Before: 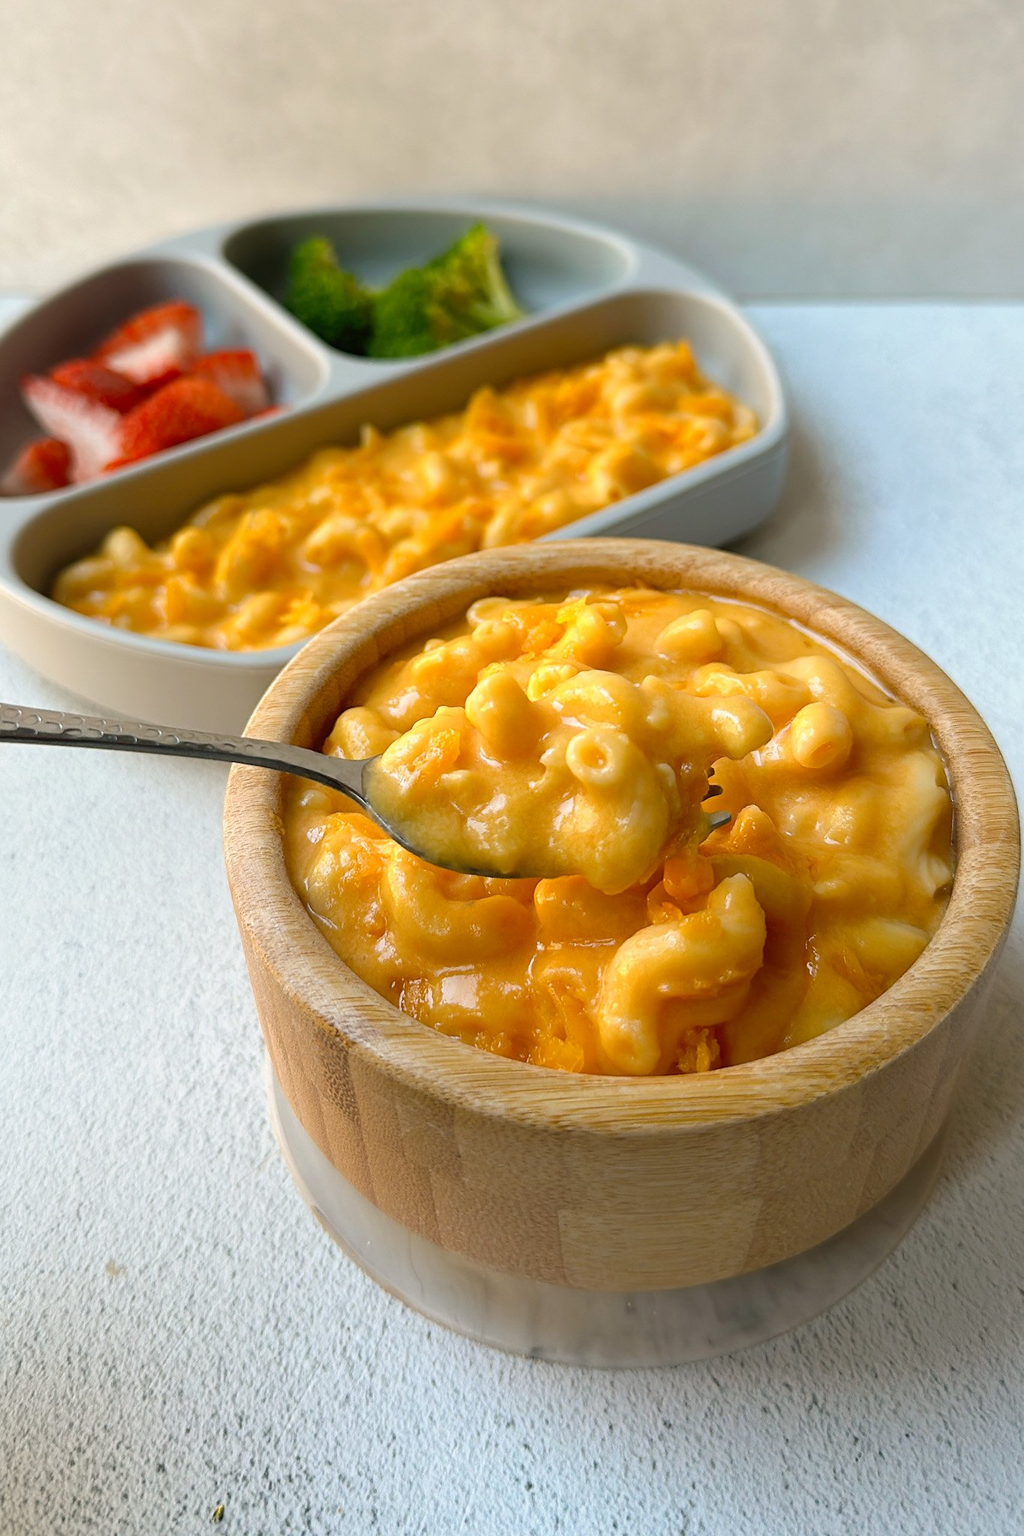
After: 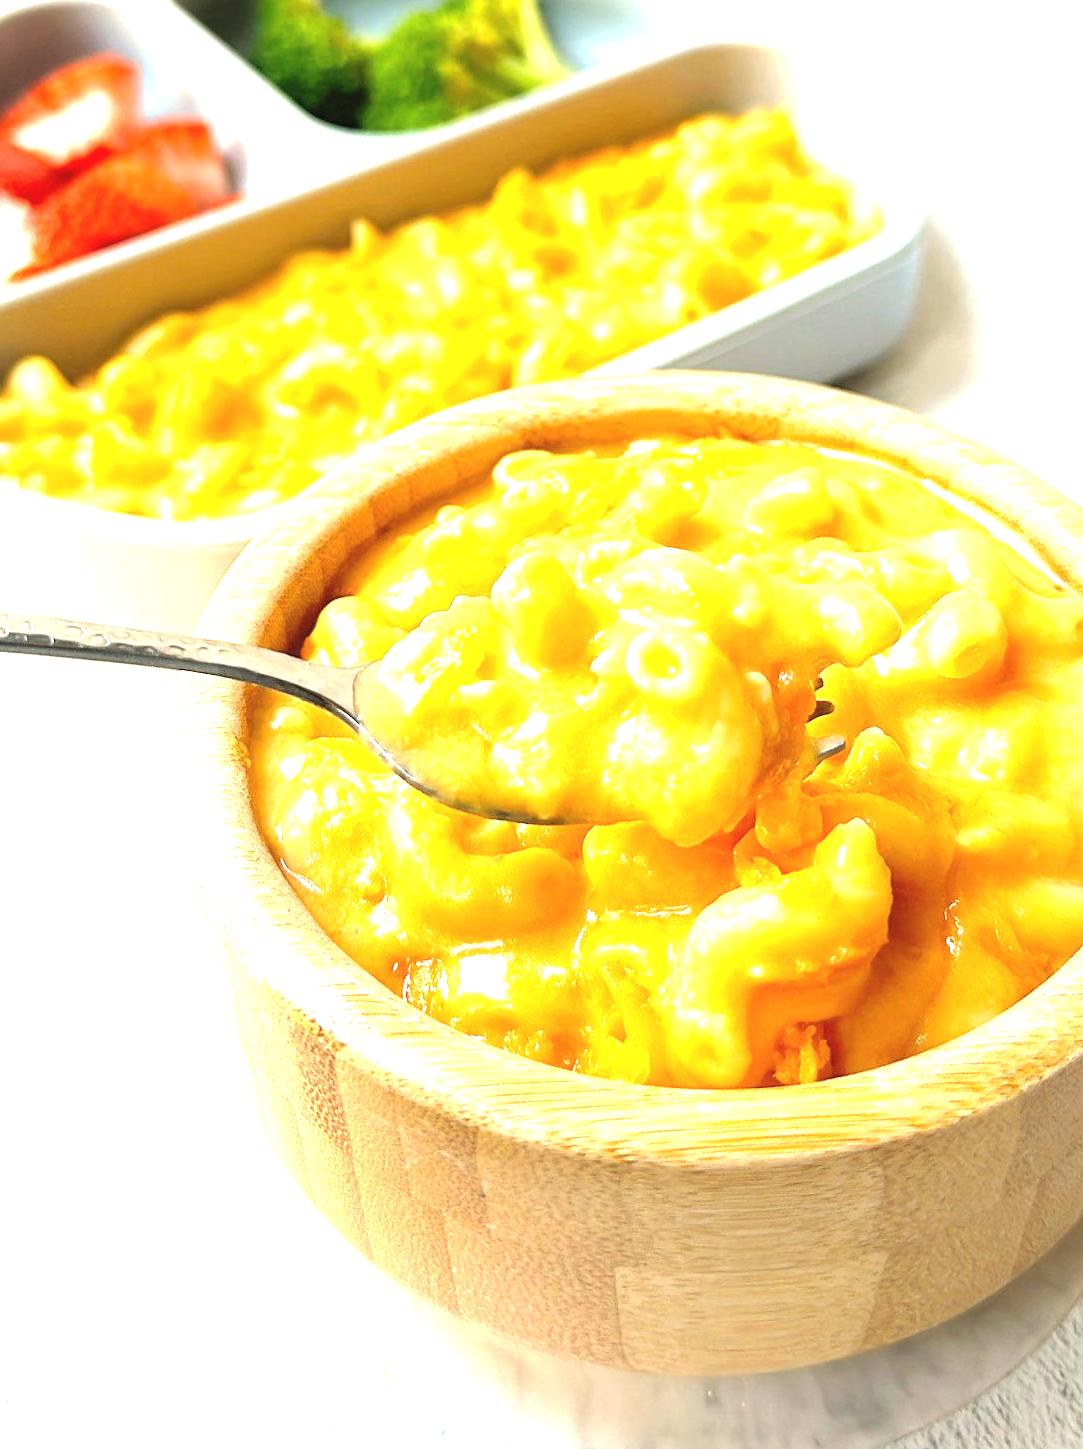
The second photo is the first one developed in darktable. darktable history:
tone equalizer: -8 EV -0.756 EV, -7 EV -0.705 EV, -6 EV -0.62 EV, -5 EV -0.374 EV, -3 EV 0.395 EV, -2 EV 0.6 EV, -1 EV 0.697 EV, +0 EV 0.733 EV
crop: left 9.521%, top 16.926%, right 11.128%, bottom 12.318%
exposure: black level correction -0.002, exposure 1.339 EV, compensate highlight preservation false
